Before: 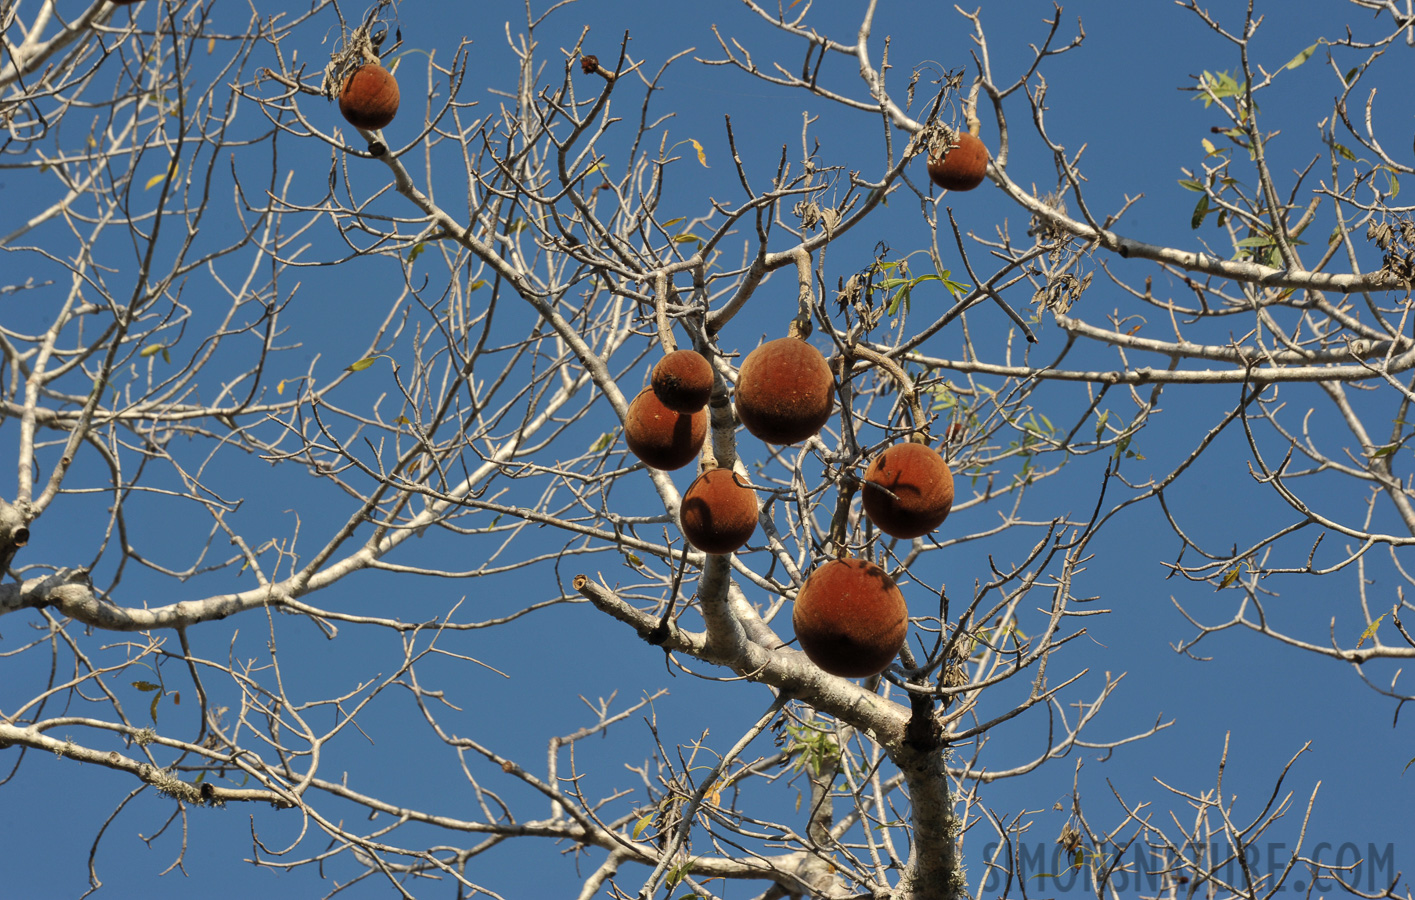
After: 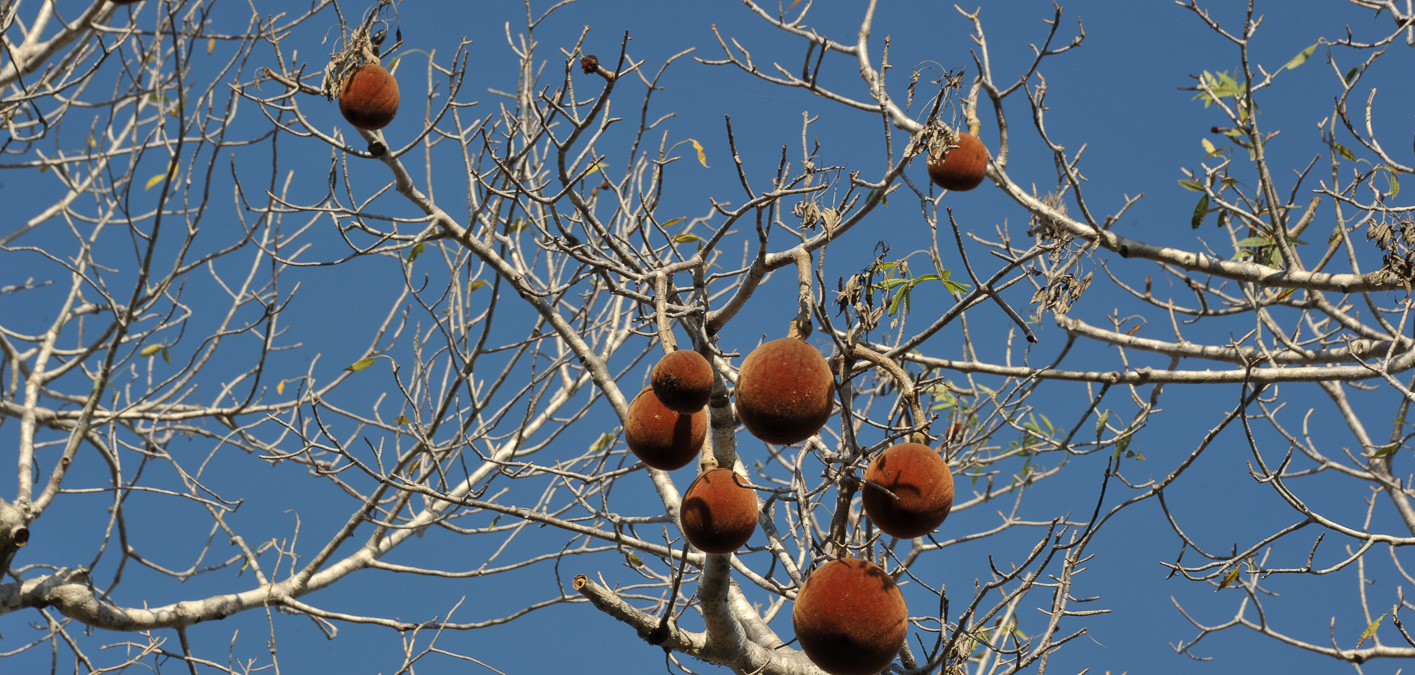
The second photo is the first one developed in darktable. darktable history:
crop: bottom 24.978%
